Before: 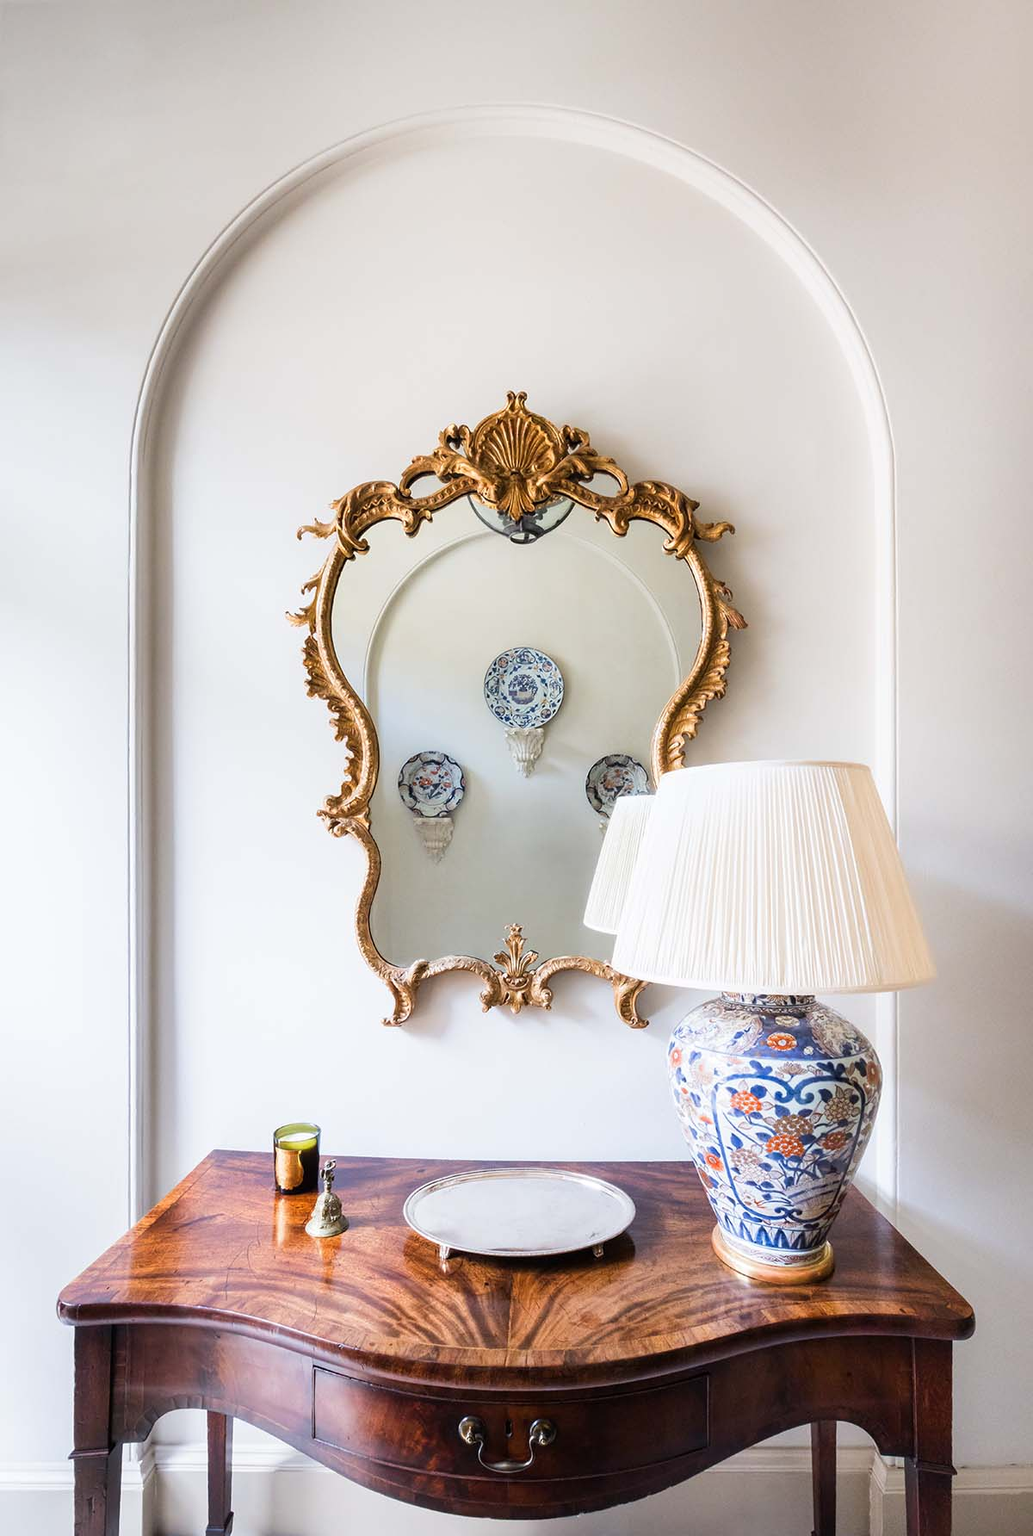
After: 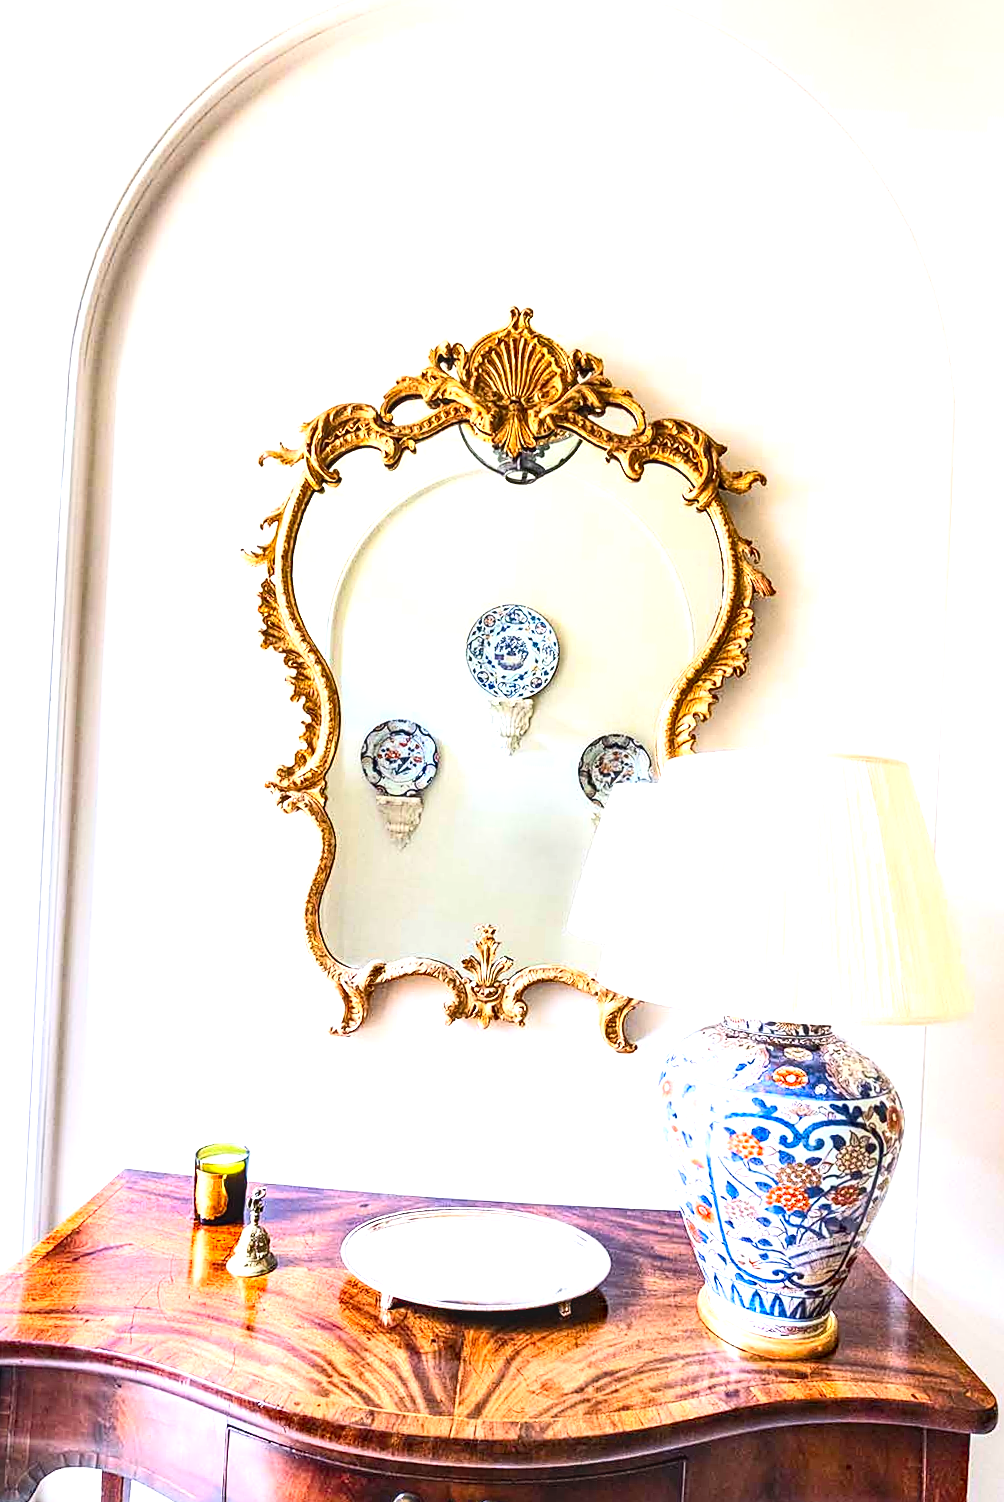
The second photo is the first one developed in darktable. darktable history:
shadows and highlights: shadows 36.66, highlights -28.09, soften with gaussian
crop and rotate: angle -2.95°, left 5.355%, top 5.167%, right 4.614%, bottom 4.255%
exposure: black level correction 0, exposure 1.099 EV, compensate highlight preservation false
haze removal: compatibility mode true, adaptive false
local contrast: detail 130%
sharpen: on, module defaults
contrast brightness saturation: contrast 0.227, brightness 0.115, saturation 0.289
